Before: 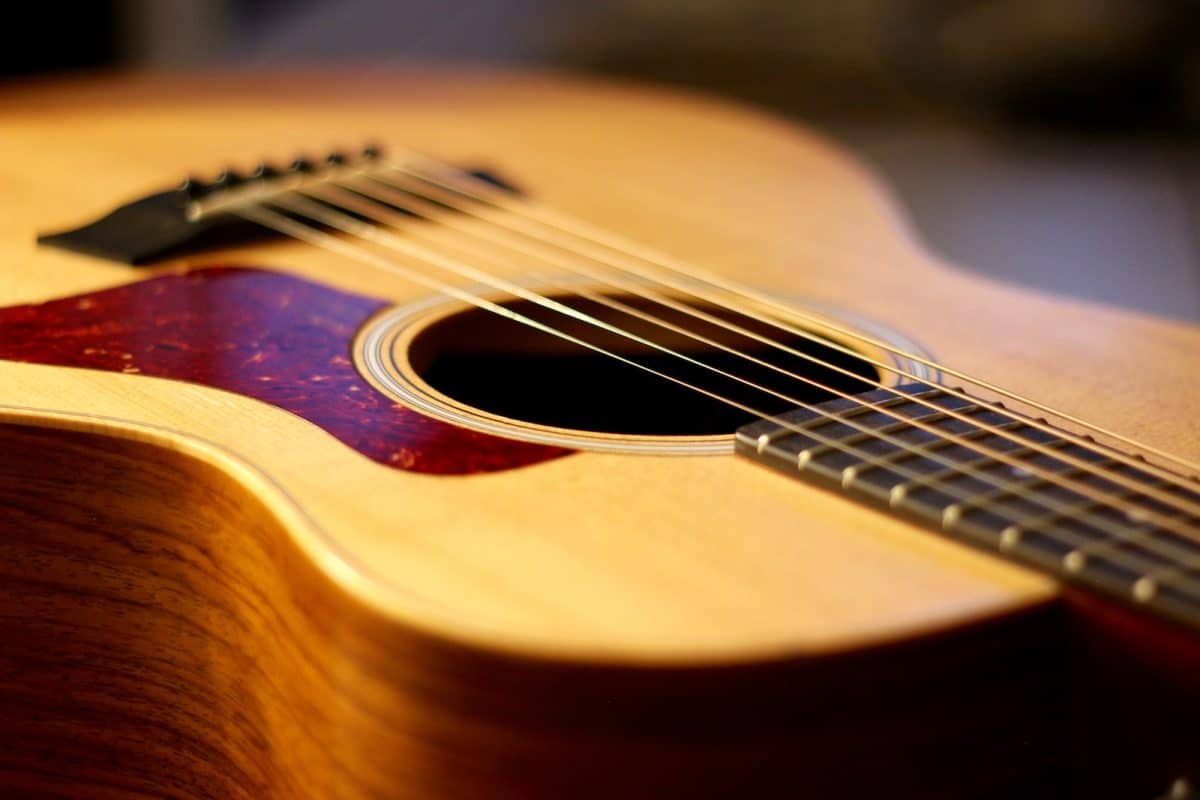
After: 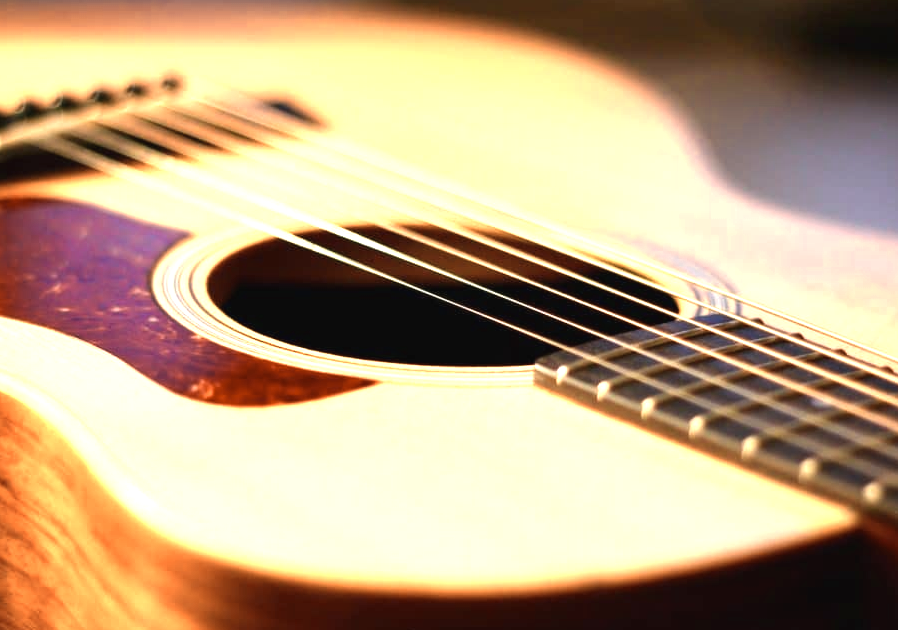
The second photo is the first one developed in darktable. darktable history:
crop: left 16.768%, top 8.653%, right 8.362%, bottom 12.485%
exposure: black level correction -0.002, exposure 0.54 EV, compensate highlight preservation false
color zones: curves: ch0 [(0.018, 0.548) (0.197, 0.654) (0.425, 0.447) (0.605, 0.658) (0.732, 0.579)]; ch1 [(0.105, 0.531) (0.224, 0.531) (0.386, 0.39) (0.618, 0.456) (0.732, 0.456) (0.956, 0.421)]; ch2 [(0.039, 0.583) (0.215, 0.465) (0.399, 0.544) (0.465, 0.548) (0.614, 0.447) (0.724, 0.43) (0.882, 0.623) (0.956, 0.632)]
